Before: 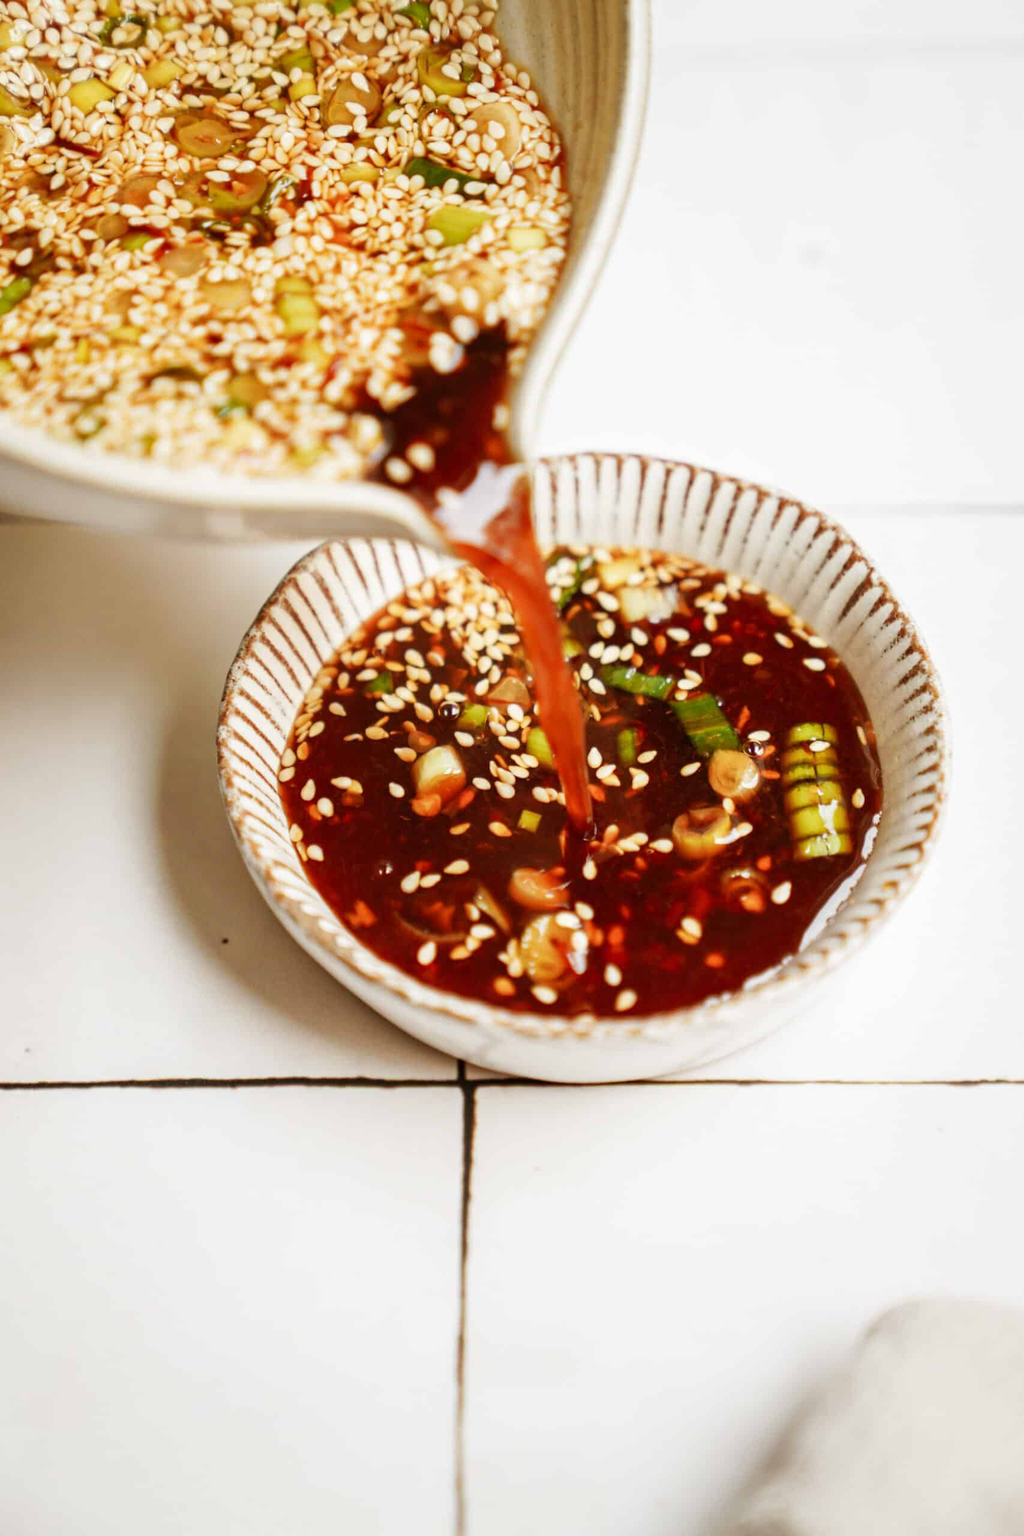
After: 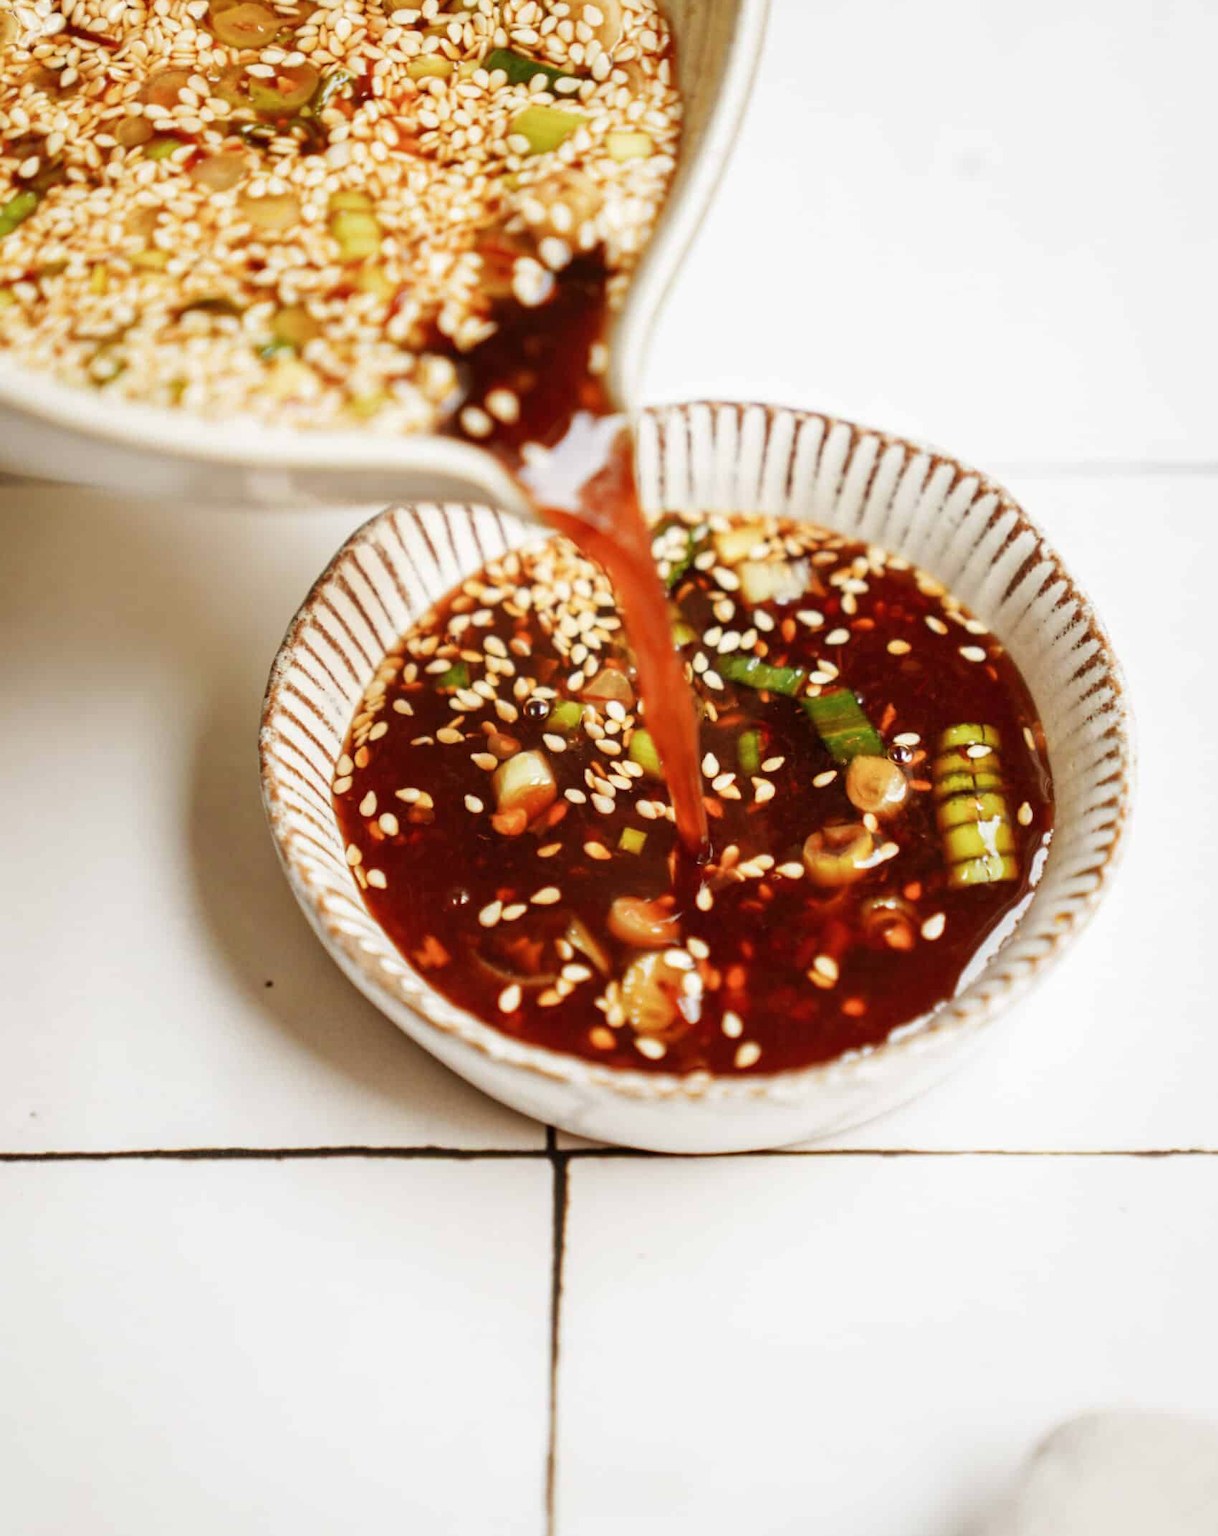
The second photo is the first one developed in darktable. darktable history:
crop: top 7.625%, bottom 8.027%
contrast brightness saturation: saturation -0.05
